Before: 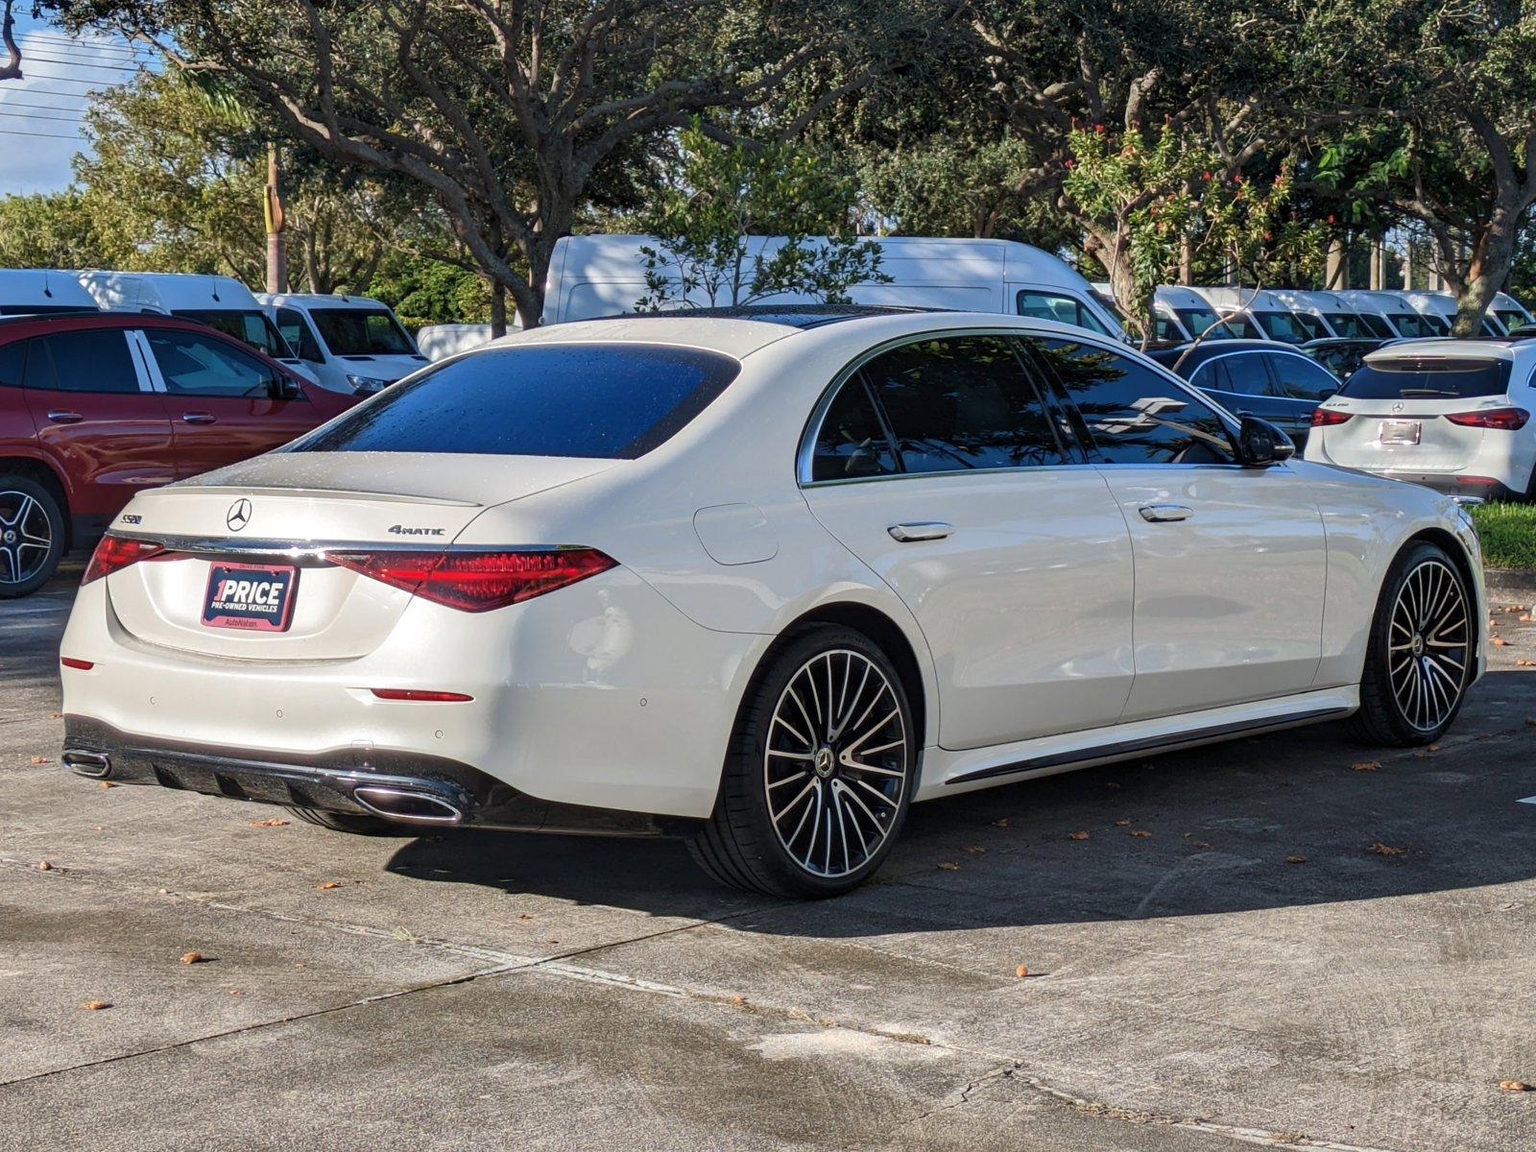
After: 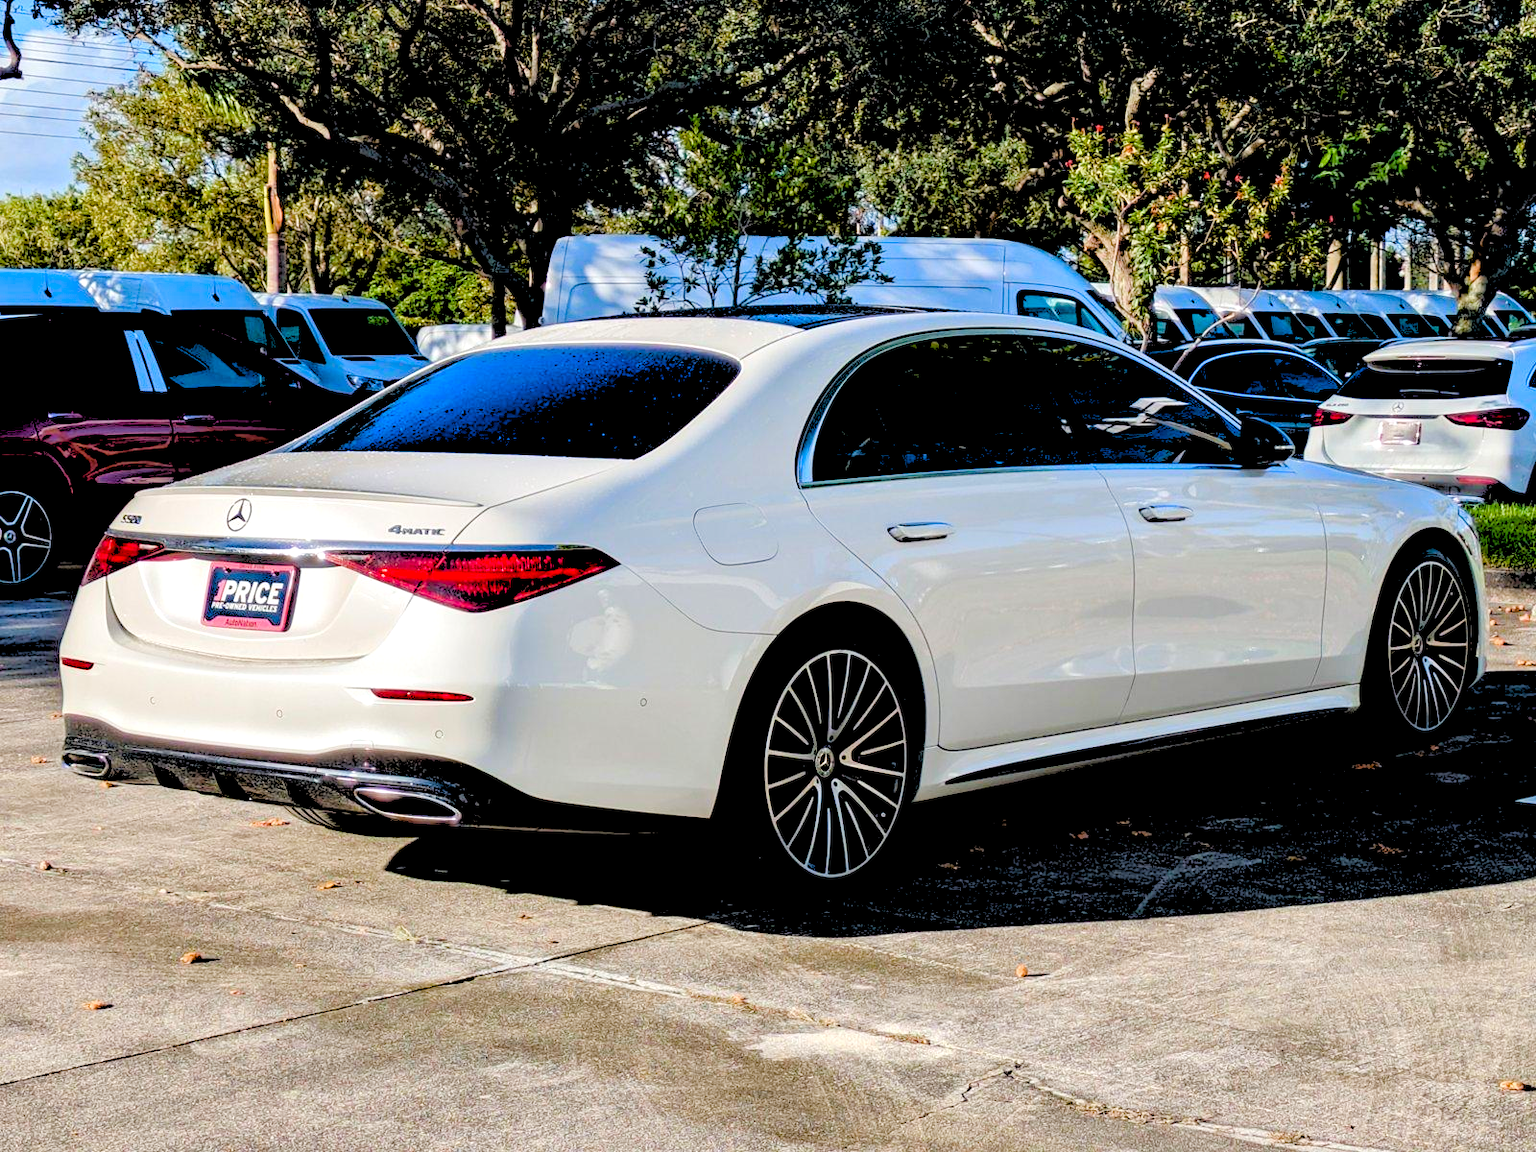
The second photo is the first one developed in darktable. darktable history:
rgb levels: levels [[0.027, 0.429, 0.996], [0, 0.5, 1], [0, 0.5, 1]]
color balance rgb: shadows lift › luminance -9.41%, highlights gain › luminance 17.6%, global offset › luminance -1.45%, perceptual saturation grading › highlights -17.77%, perceptual saturation grading › mid-tones 33.1%, perceptual saturation grading › shadows 50.52%, global vibrance 24.22%
